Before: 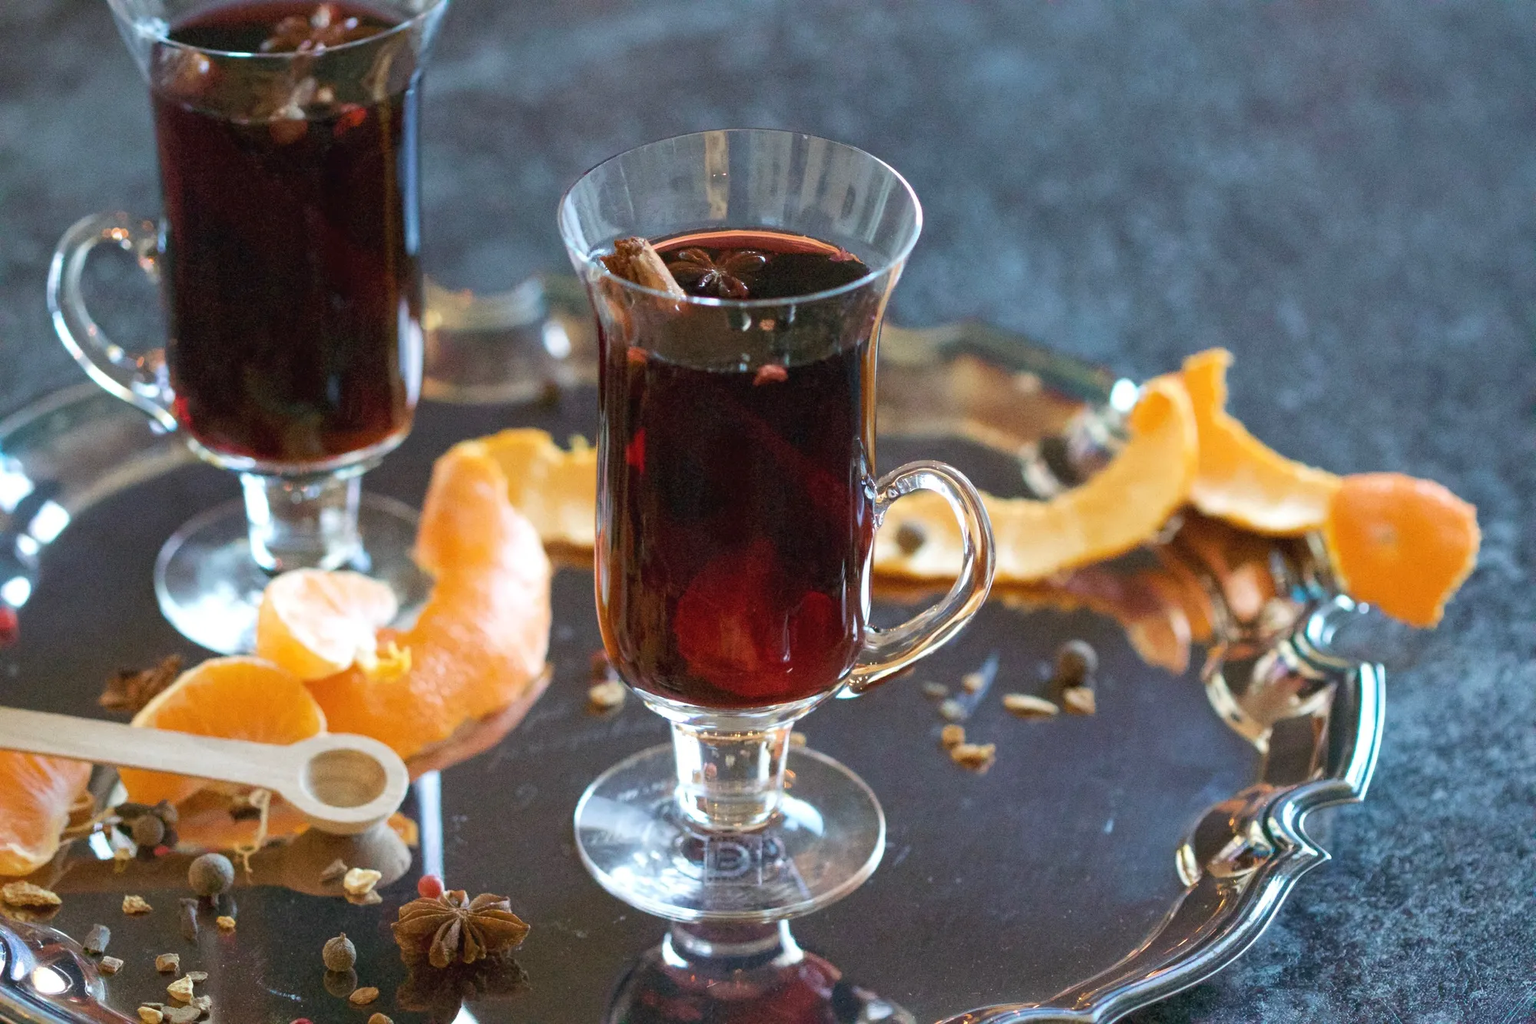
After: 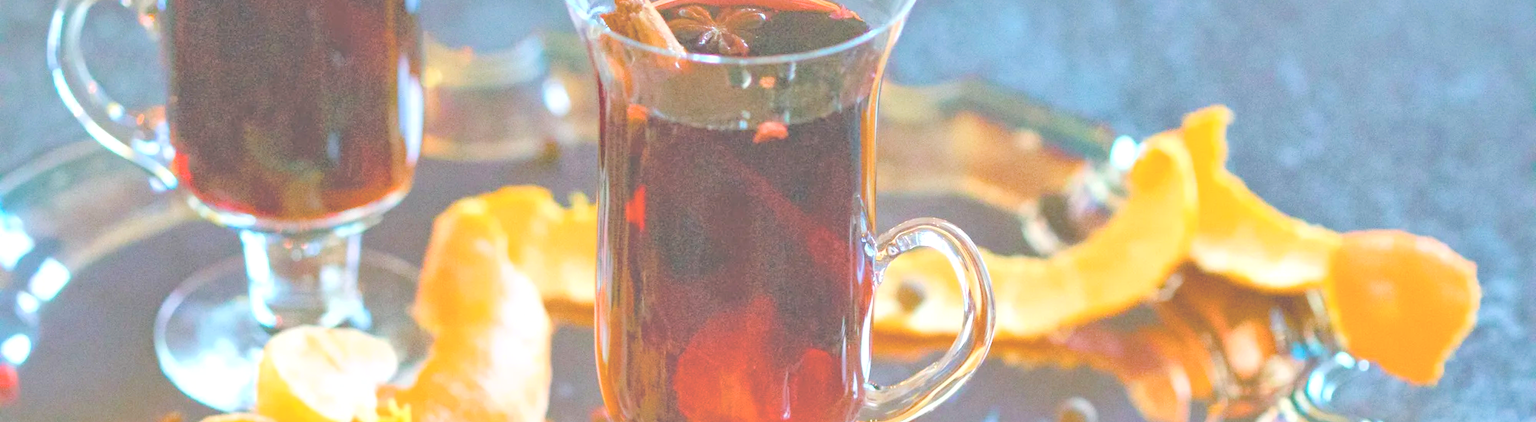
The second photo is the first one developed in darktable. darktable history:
exposure: exposure 0.249 EV, compensate highlight preservation false
crop and rotate: top 23.779%, bottom 34.901%
shadows and highlights: highlights color adjustment 0.22%
contrast brightness saturation: brightness 0.992
color balance rgb: shadows lift › chroma 0.944%, shadows lift › hue 110.55°, global offset › luminance 0.499%, perceptual saturation grading › global saturation 20%, perceptual saturation grading › highlights -25.127%, perceptual saturation grading › shadows 25.542%, perceptual brilliance grading › global brilliance 3.467%, global vibrance 20%
haze removal: compatibility mode true, adaptive false
